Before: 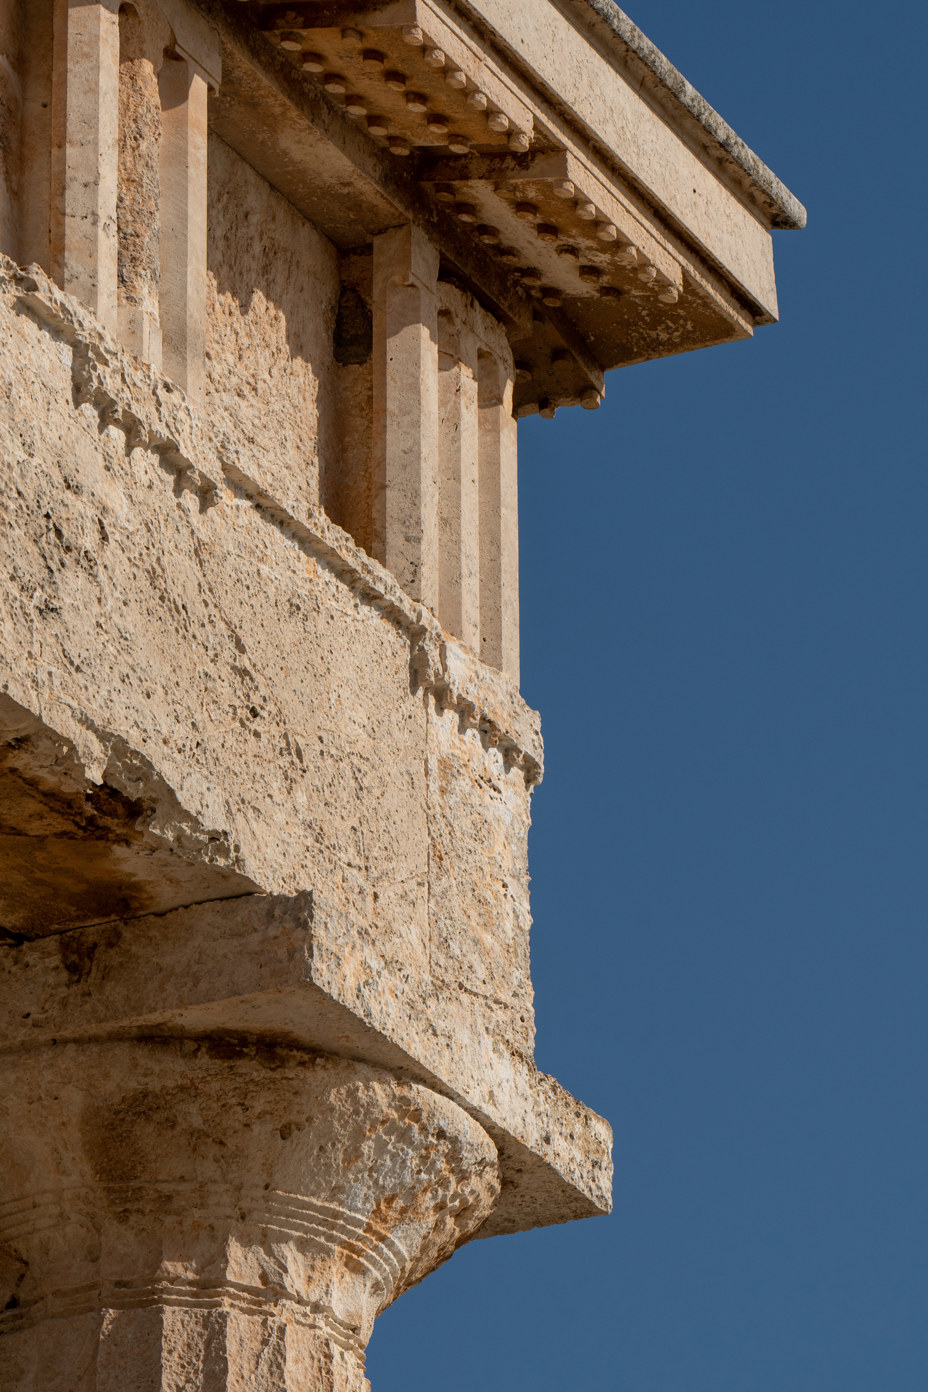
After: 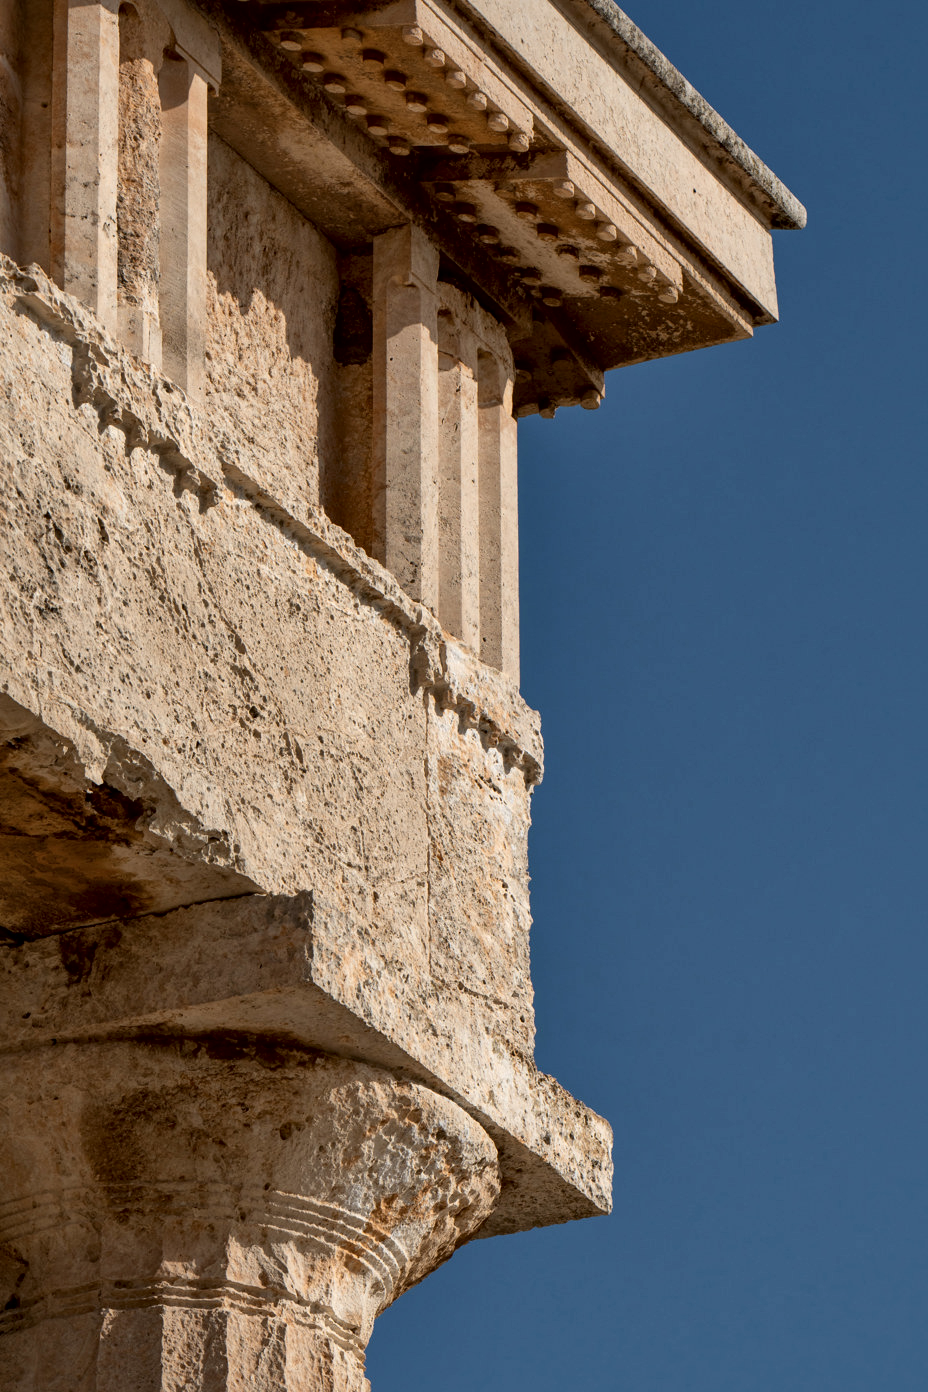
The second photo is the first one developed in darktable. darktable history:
local contrast: mode bilateral grid, contrast 24, coarseness 59, detail 151%, midtone range 0.2
